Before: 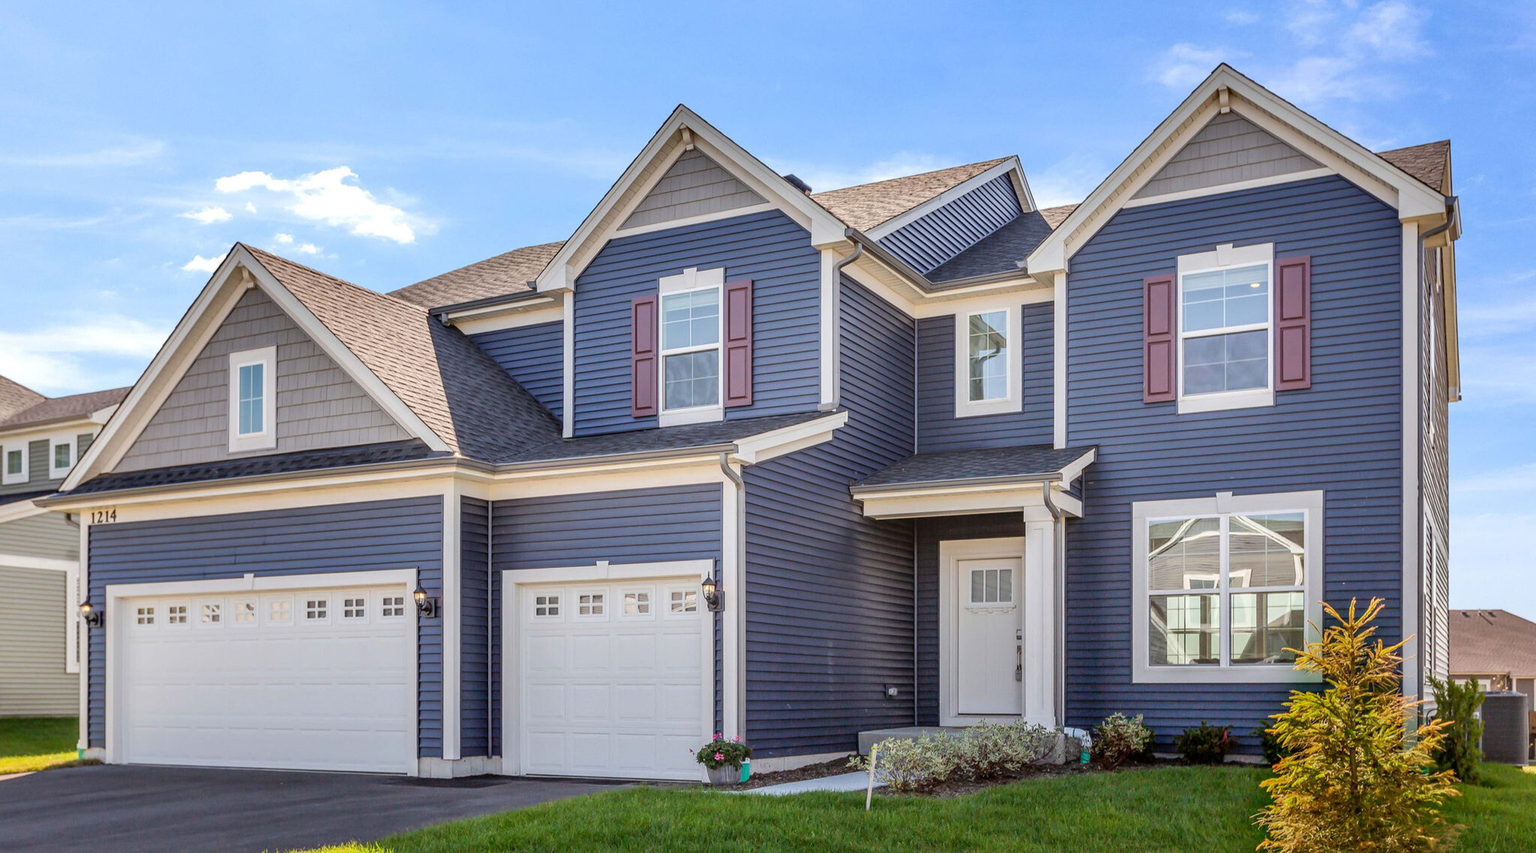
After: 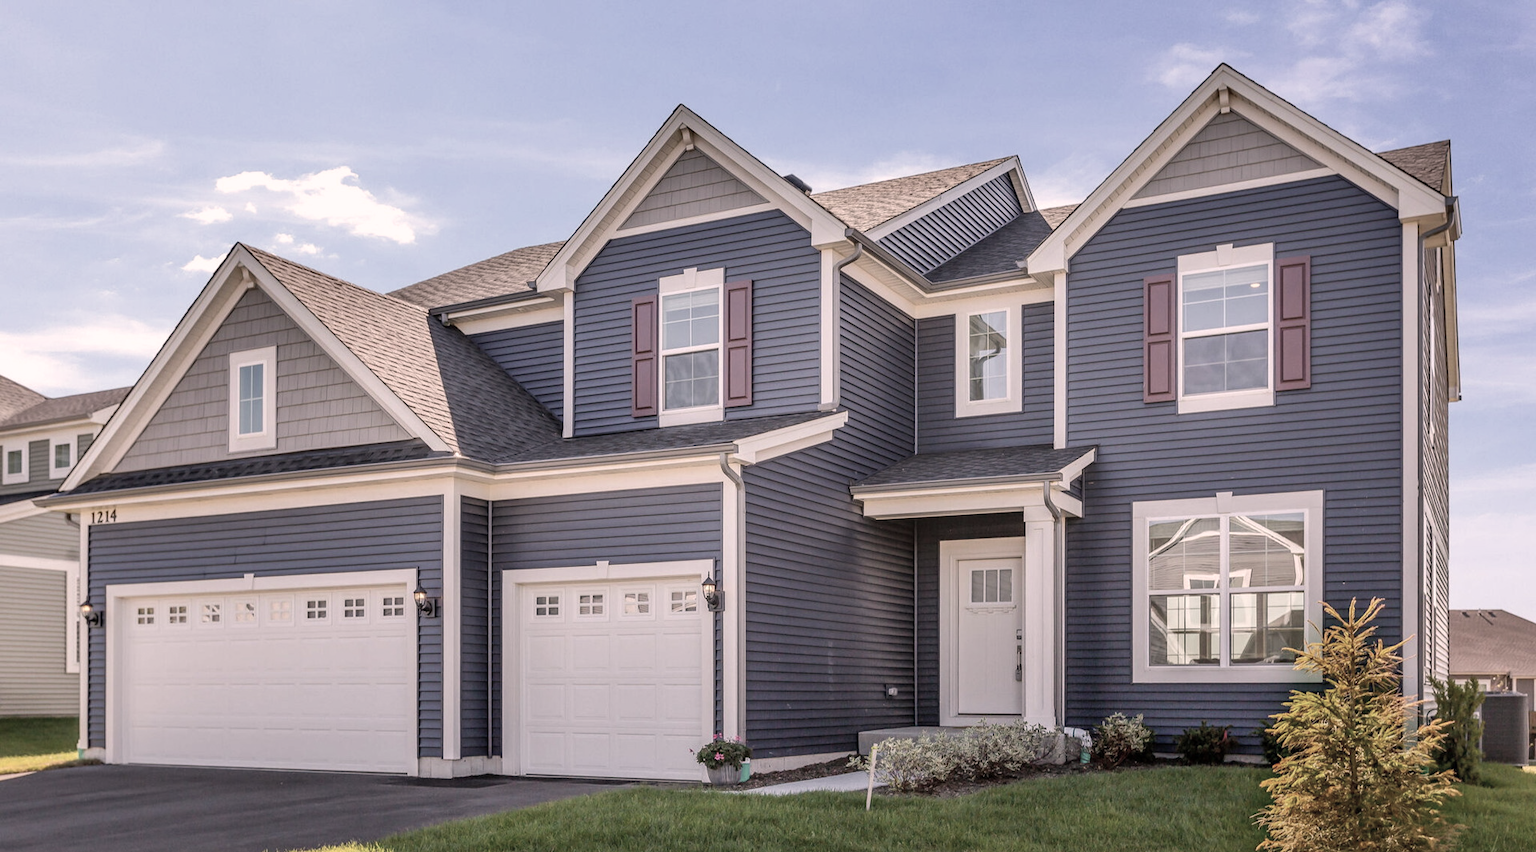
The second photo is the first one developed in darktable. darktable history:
color correction: highlights a* 12.23, highlights b* 5.41
color zones: curves: ch1 [(0, 0.292) (0.001, 0.292) (0.2, 0.264) (0.4, 0.248) (0.6, 0.248) (0.8, 0.264) (0.999, 0.292) (1, 0.292)]
